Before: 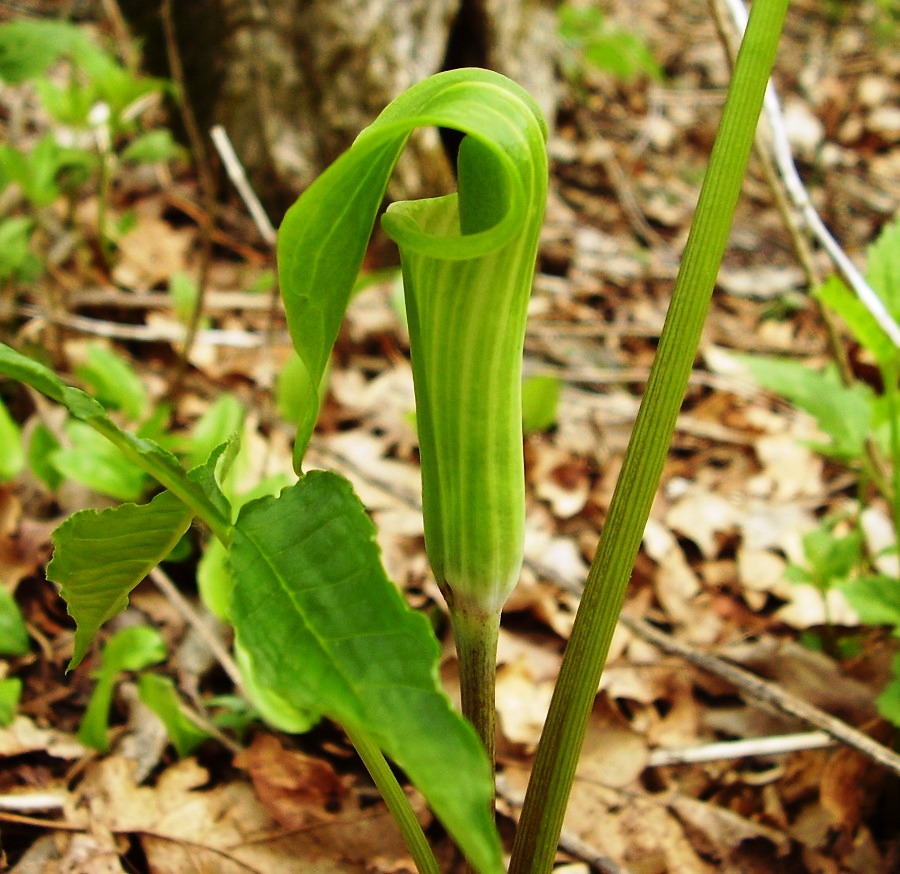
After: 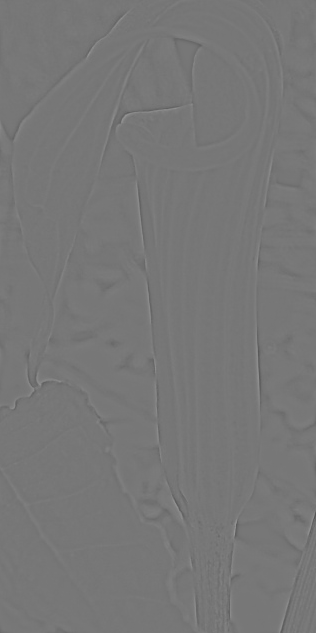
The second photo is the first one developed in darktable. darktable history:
crop and rotate: left 29.476%, top 10.214%, right 35.32%, bottom 17.333%
exposure: black level correction 0, exposure -0.721 EV, compensate highlight preservation false
highpass: sharpness 9.84%, contrast boost 9.94%
